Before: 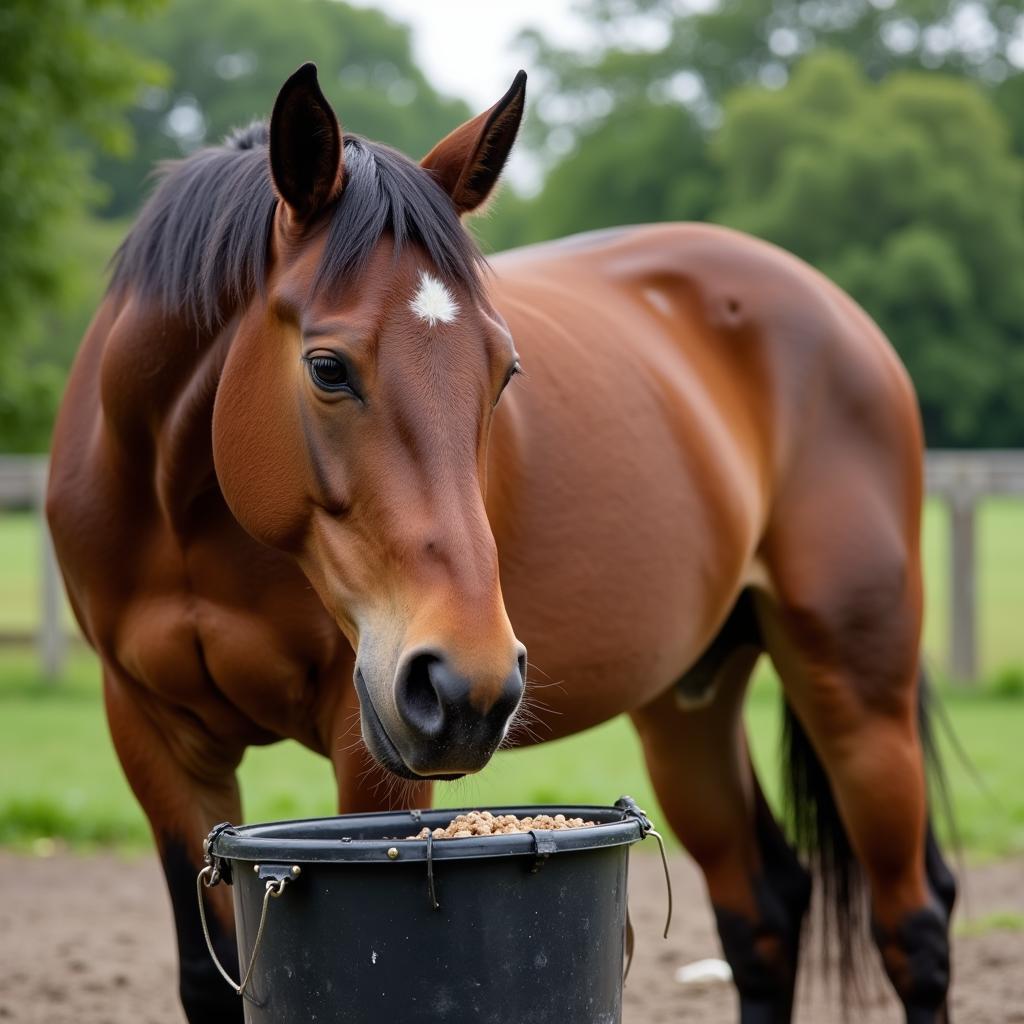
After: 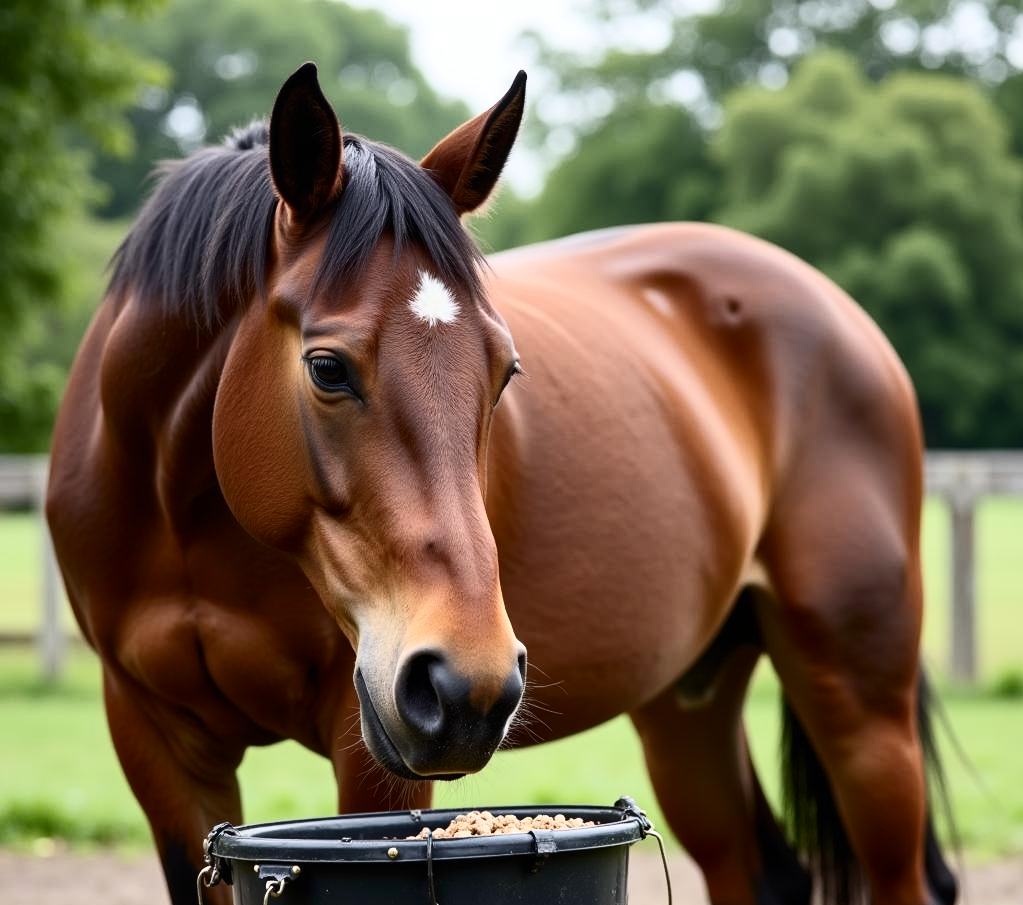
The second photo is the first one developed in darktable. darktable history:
contrast brightness saturation: contrast 0.372, brightness 0.113
crop and rotate: top 0%, bottom 11.554%
